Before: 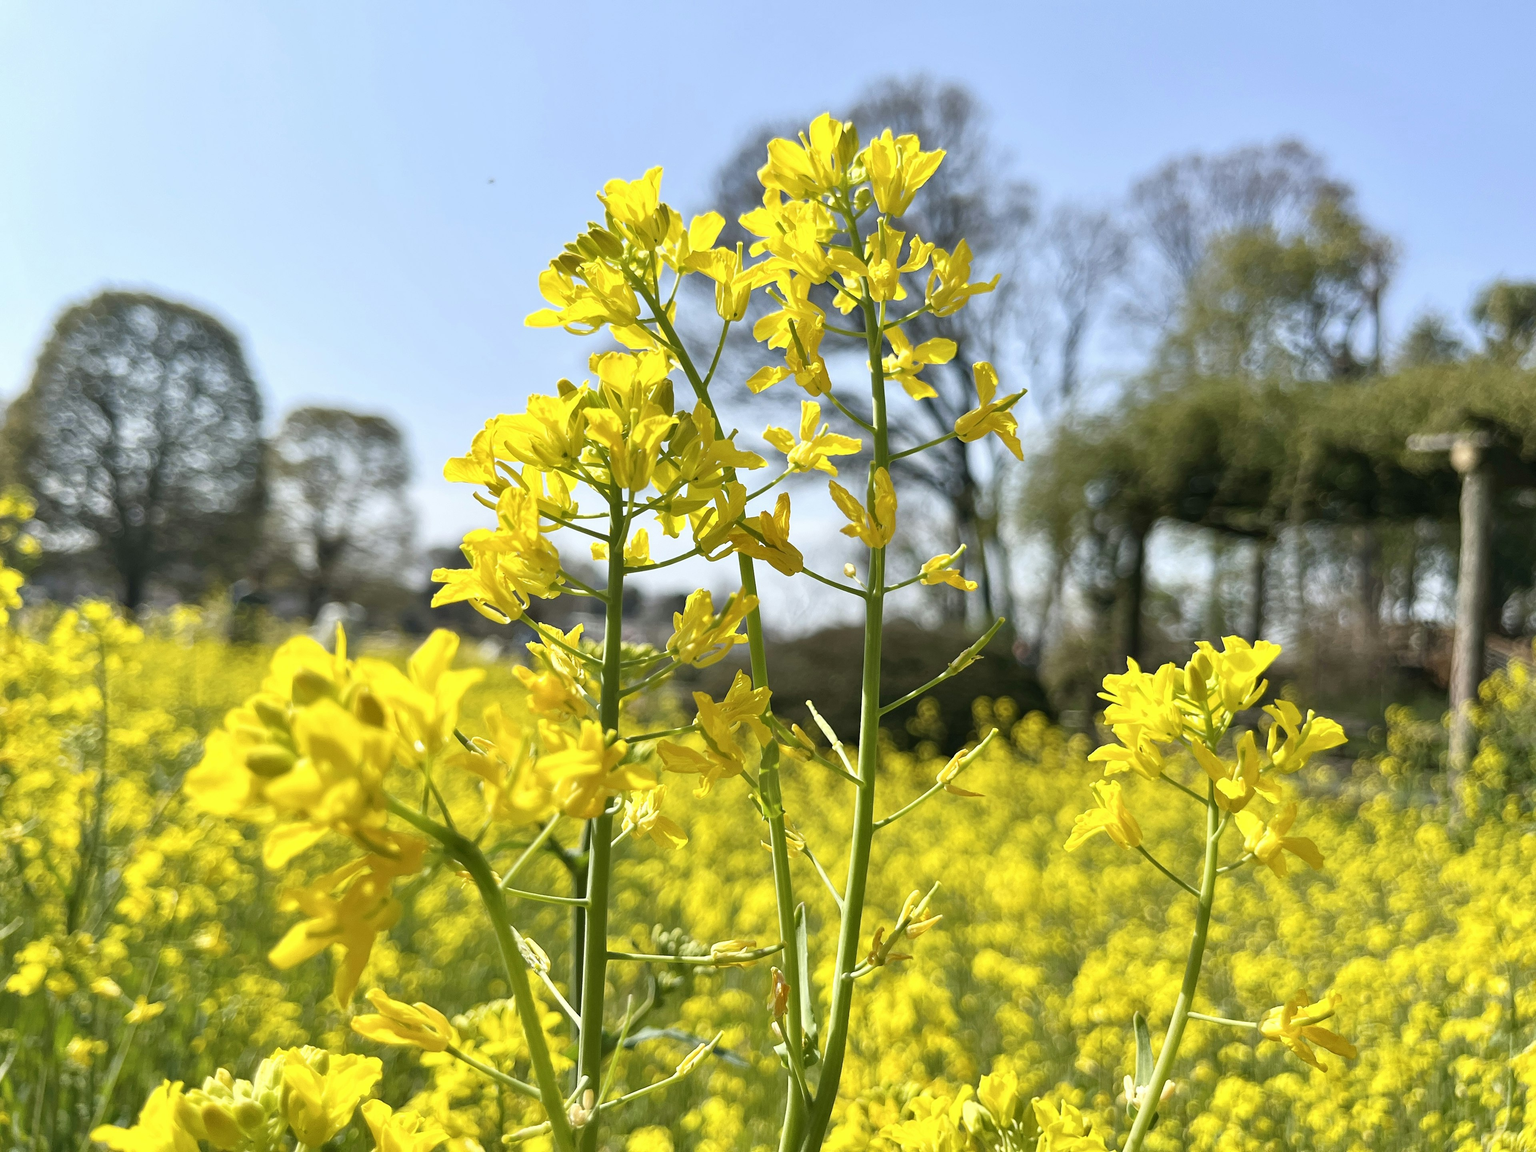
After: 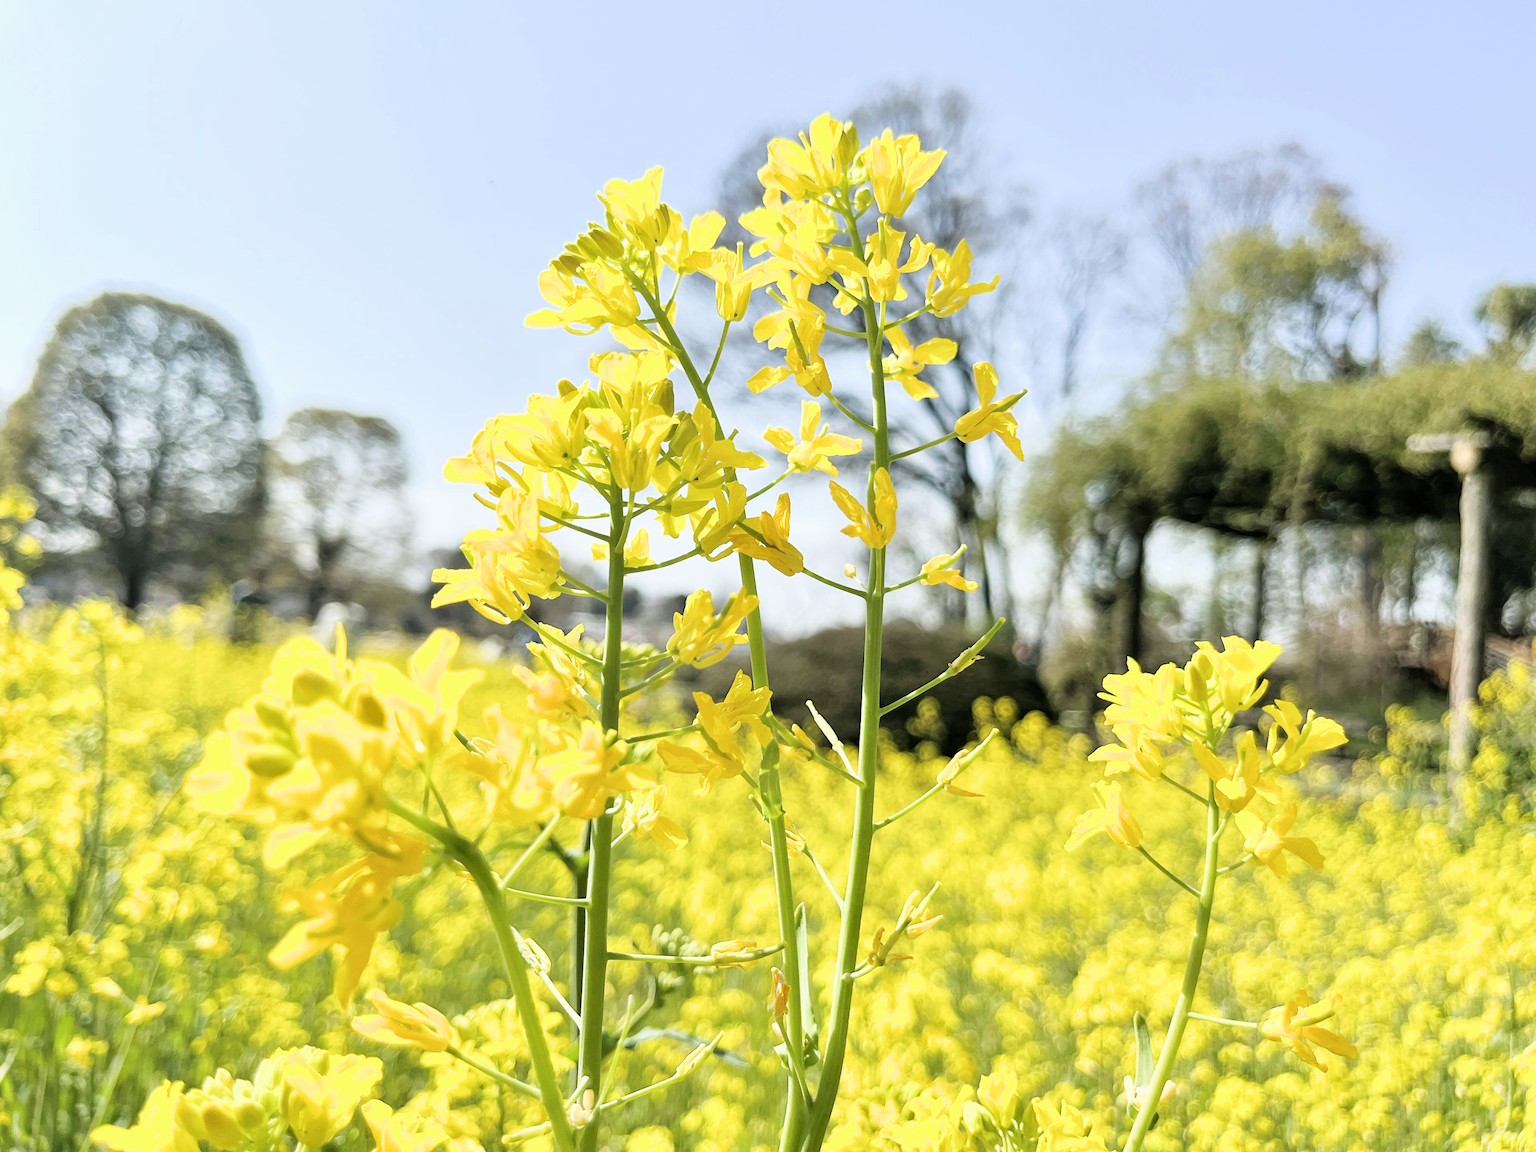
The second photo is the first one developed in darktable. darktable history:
exposure: black level correction 0, exposure 1.1 EV, compensate highlight preservation false
filmic rgb: black relative exposure -5 EV, hardness 2.88, contrast 1.2
